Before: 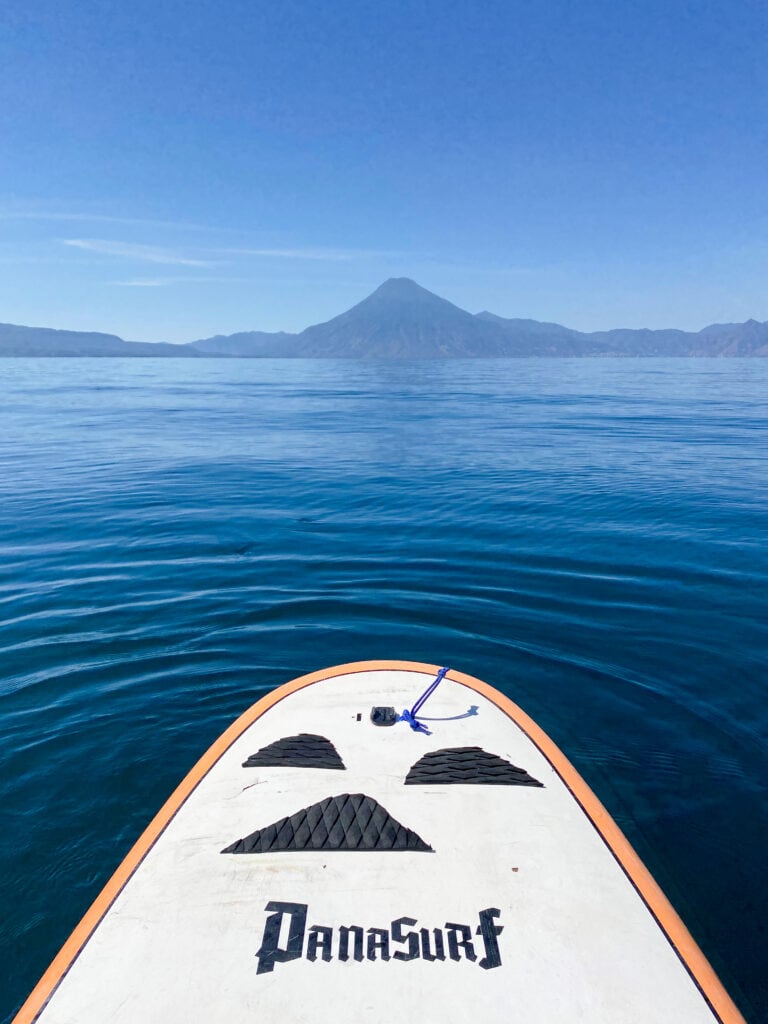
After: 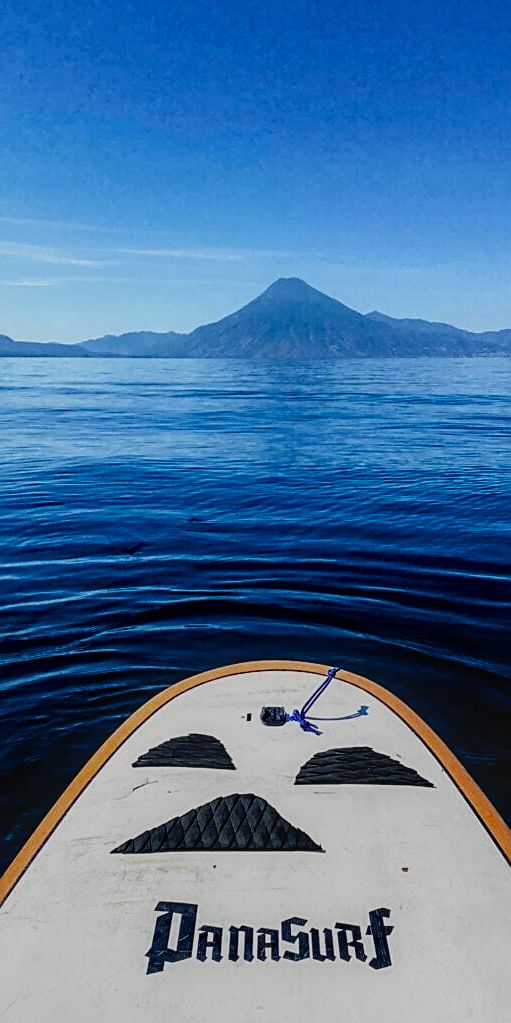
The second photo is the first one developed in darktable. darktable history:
crop and rotate: left 14.436%, right 18.898%
base curve: curves: ch0 [(0, 0) (0.007, 0.004) (0.027, 0.03) (0.046, 0.07) (0.207, 0.54) (0.442, 0.872) (0.673, 0.972) (1, 1)], preserve colors none
contrast equalizer: y [[0.5, 0.488, 0.462, 0.461, 0.491, 0.5], [0.5 ×6], [0.5 ×6], [0 ×6], [0 ×6]]
sharpen: on, module defaults
exposure: exposure -2.002 EV, compensate highlight preservation false
local contrast: highlights 61%, detail 143%, midtone range 0.428
color zones: curves: ch0 [(0, 0.5) (0.125, 0.4) (0.25, 0.5) (0.375, 0.4) (0.5, 0.4) (0.625, 0.6) (0.75, 0.6) (0.875, 0.5)]; ch1 [(0, 0.35) (0.125, 0.45) (0.25, 0.35) (0.375, 0.35) (0.5, 0.35) (0.625, 0.35) (0.75, 0.45) (0.875, 0.35)]; ch2 [(0, 0.6) (0.125, 0.5) (0.25, 0.5) (0.375, 0.6) (0.5, 0.6) (0.625, 0.5) (0.75, 0.5) (0.875, 0.5)]
color balance rgb: shadows lift › chroma 2%, shadows lift › hue 217.2°, power › hue 60°, highlights gain › chroma 1%, highlights gain › hue 69.6°, global offset › luminance -0.5%, perceptual saturation grading › global saturation 15%, global vibrance 15%
